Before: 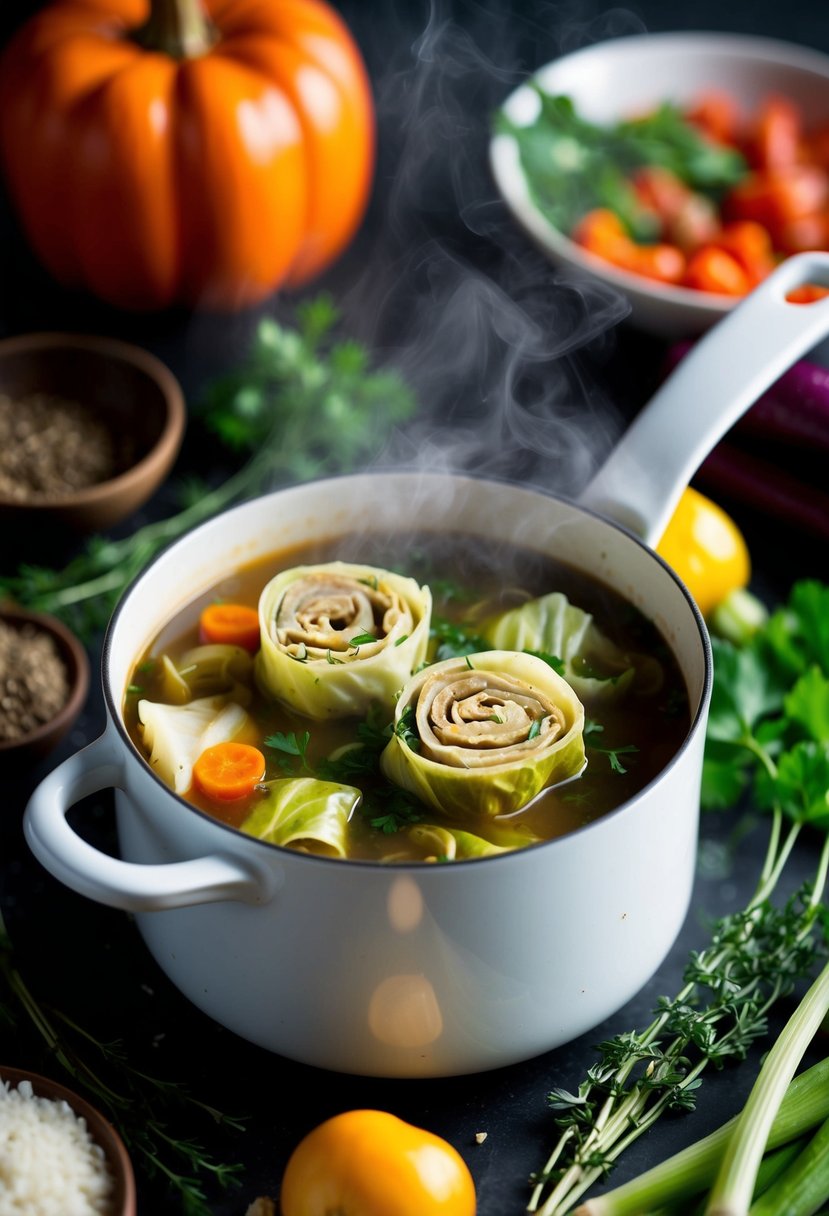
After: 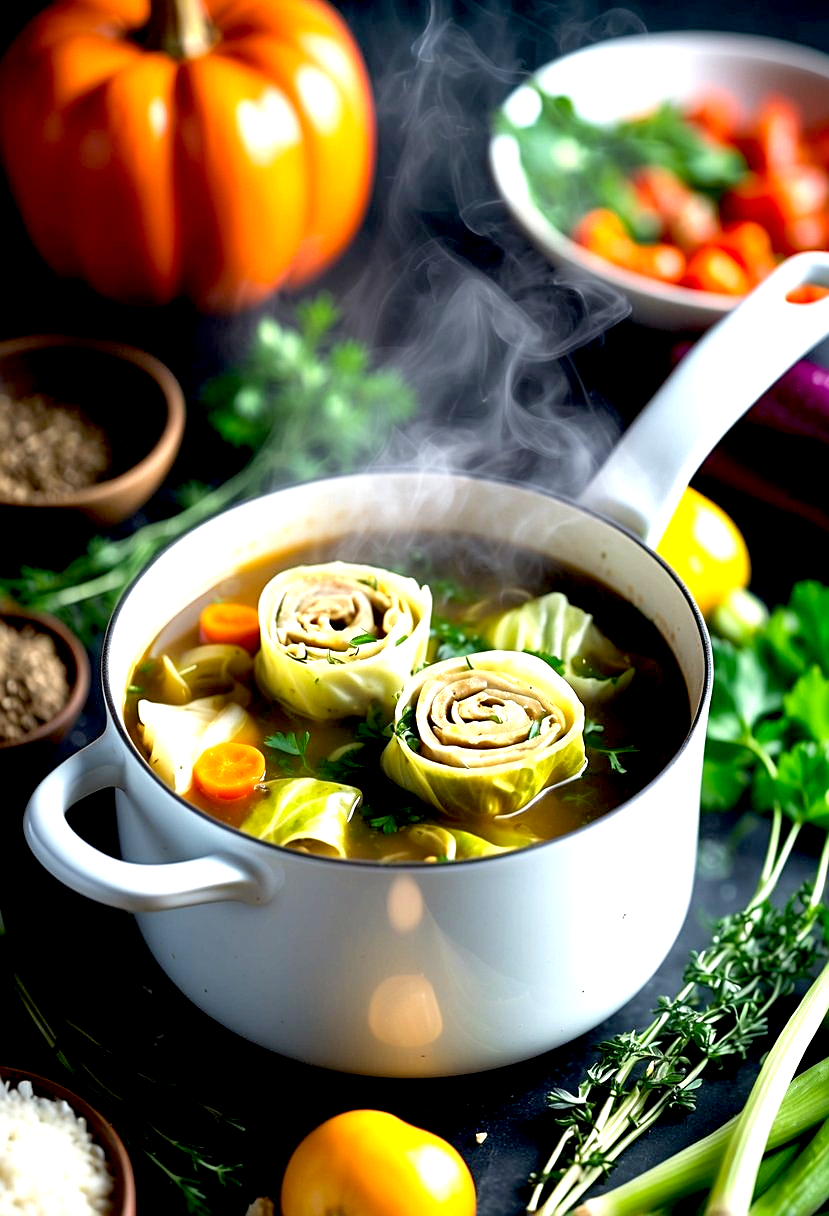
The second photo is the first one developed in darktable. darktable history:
exposure: black level correction 0.008, exposure 0.985 EV, compensate exposure bias true, compensate highlight preservation false
sharpen: on, module defaults
